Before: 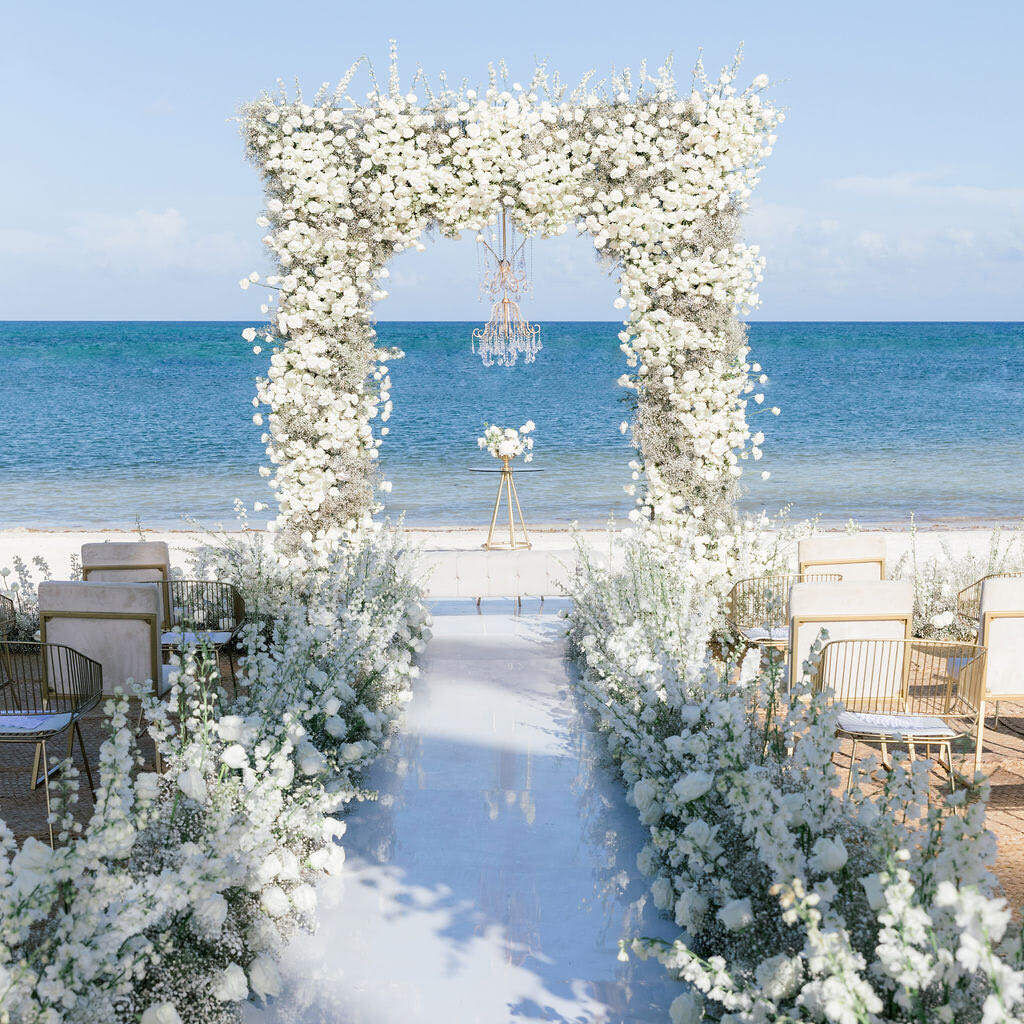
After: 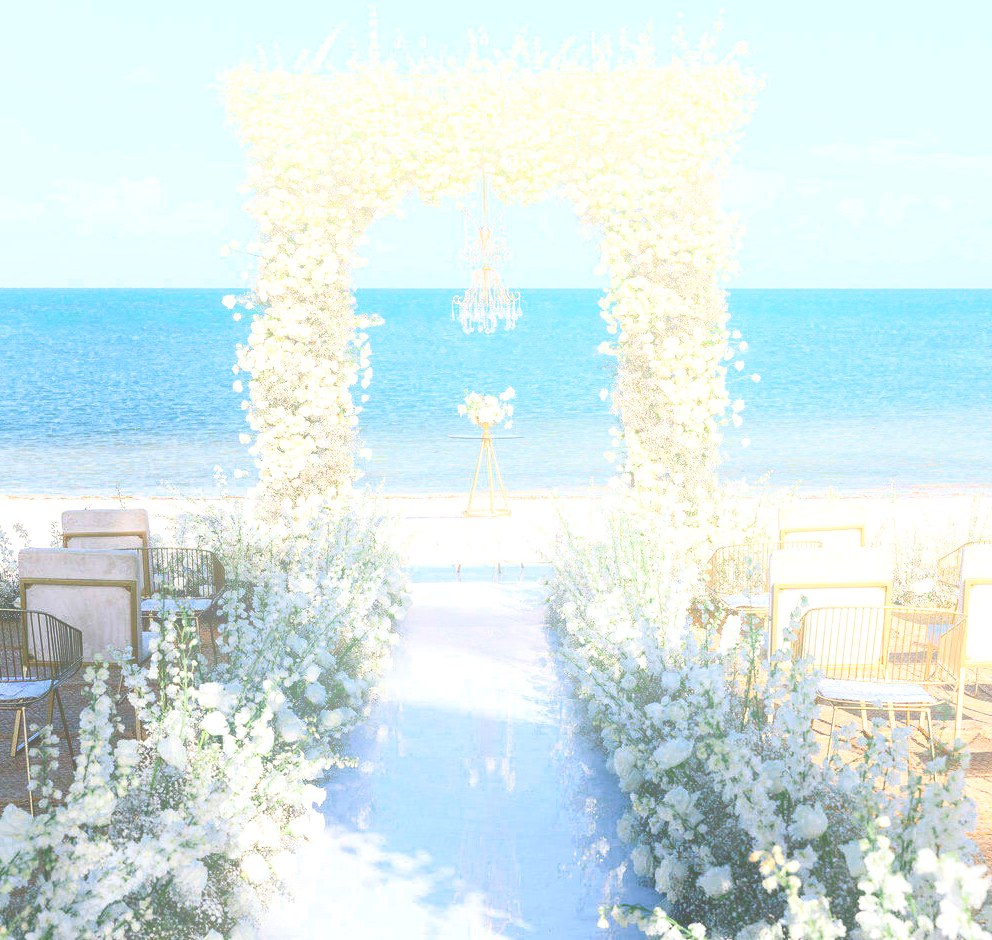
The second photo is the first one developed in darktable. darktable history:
exposure: black level correction 0, exposure 0.5 EV, compensate highlight preservation false
bloom: size 38%, threshold 95%, strength 30%
color zones: curves: ch0 [(0.25, 0.5) (0.636, 0.25) (0.75, 0.5)]
contrast brightness saturation: contrast 0.2, brightness -0.11, saturation 0.1
crop: left 1.964%, top 3.251%, right 1.122%, bottom 4.933%
